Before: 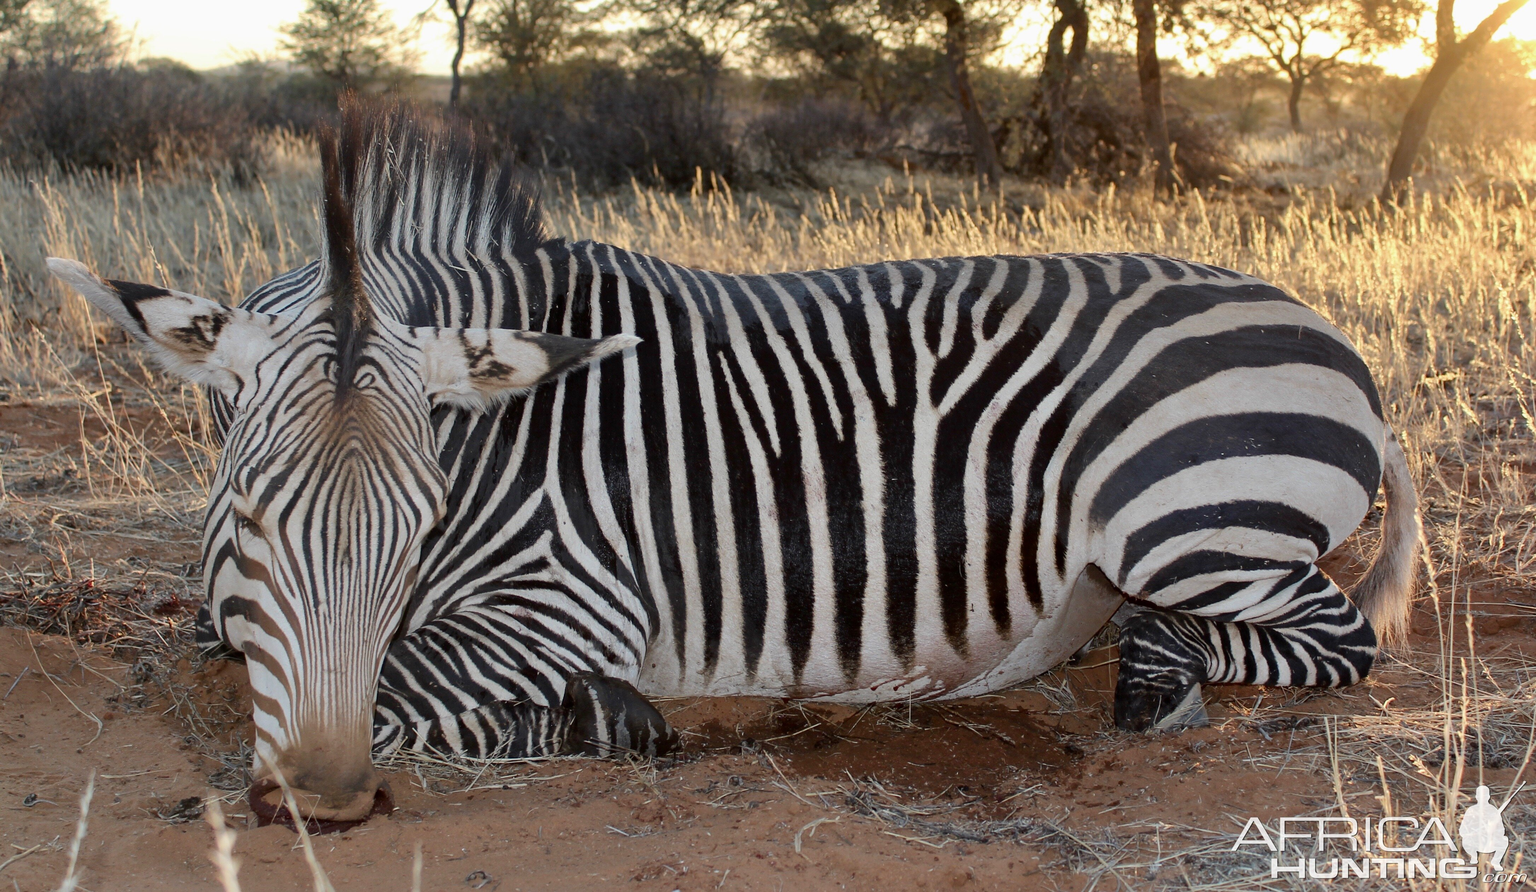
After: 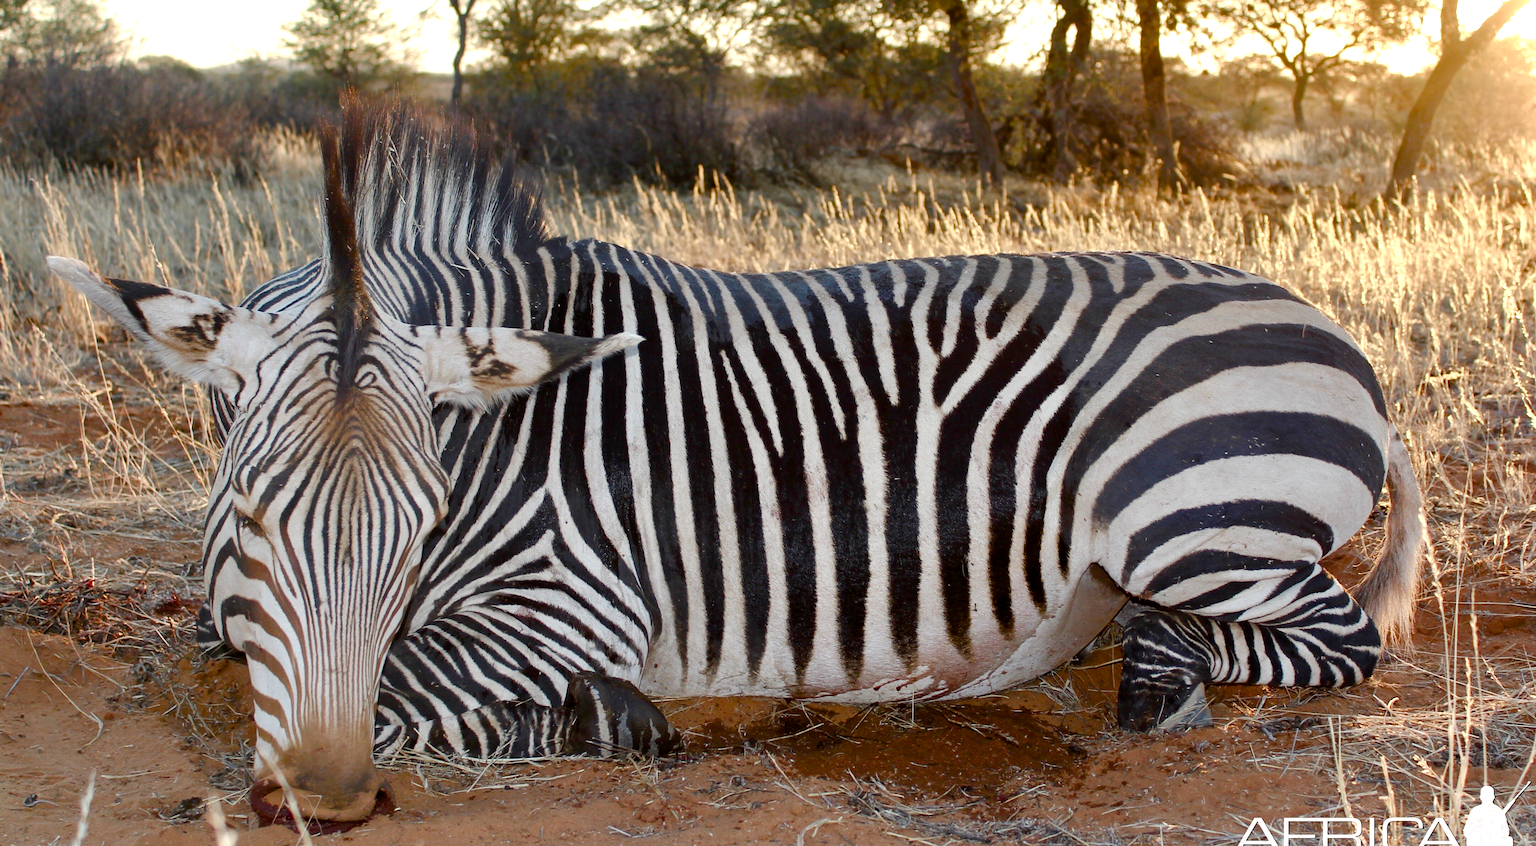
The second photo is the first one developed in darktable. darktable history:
tone equalizer: edges refinement/feathering 500, mask exposure compensation -1.57 EV, preserve details guided filter
color balance rgb: perceptual saturation grading › global saturation 24.678%, perceptual saturation grading › highlights -50.797%, perceptual saturation grading › mid-tones 19.32%, perceptual saturation grading › shadows 61.551%, global vibrance 11.583%, contrast 4.916%
exposure: exposure 0.289 EV, compensate exposure bias true, compensate highlight preservation false
crop: top 0.312%, right 0.259%, bottom 5.074%
